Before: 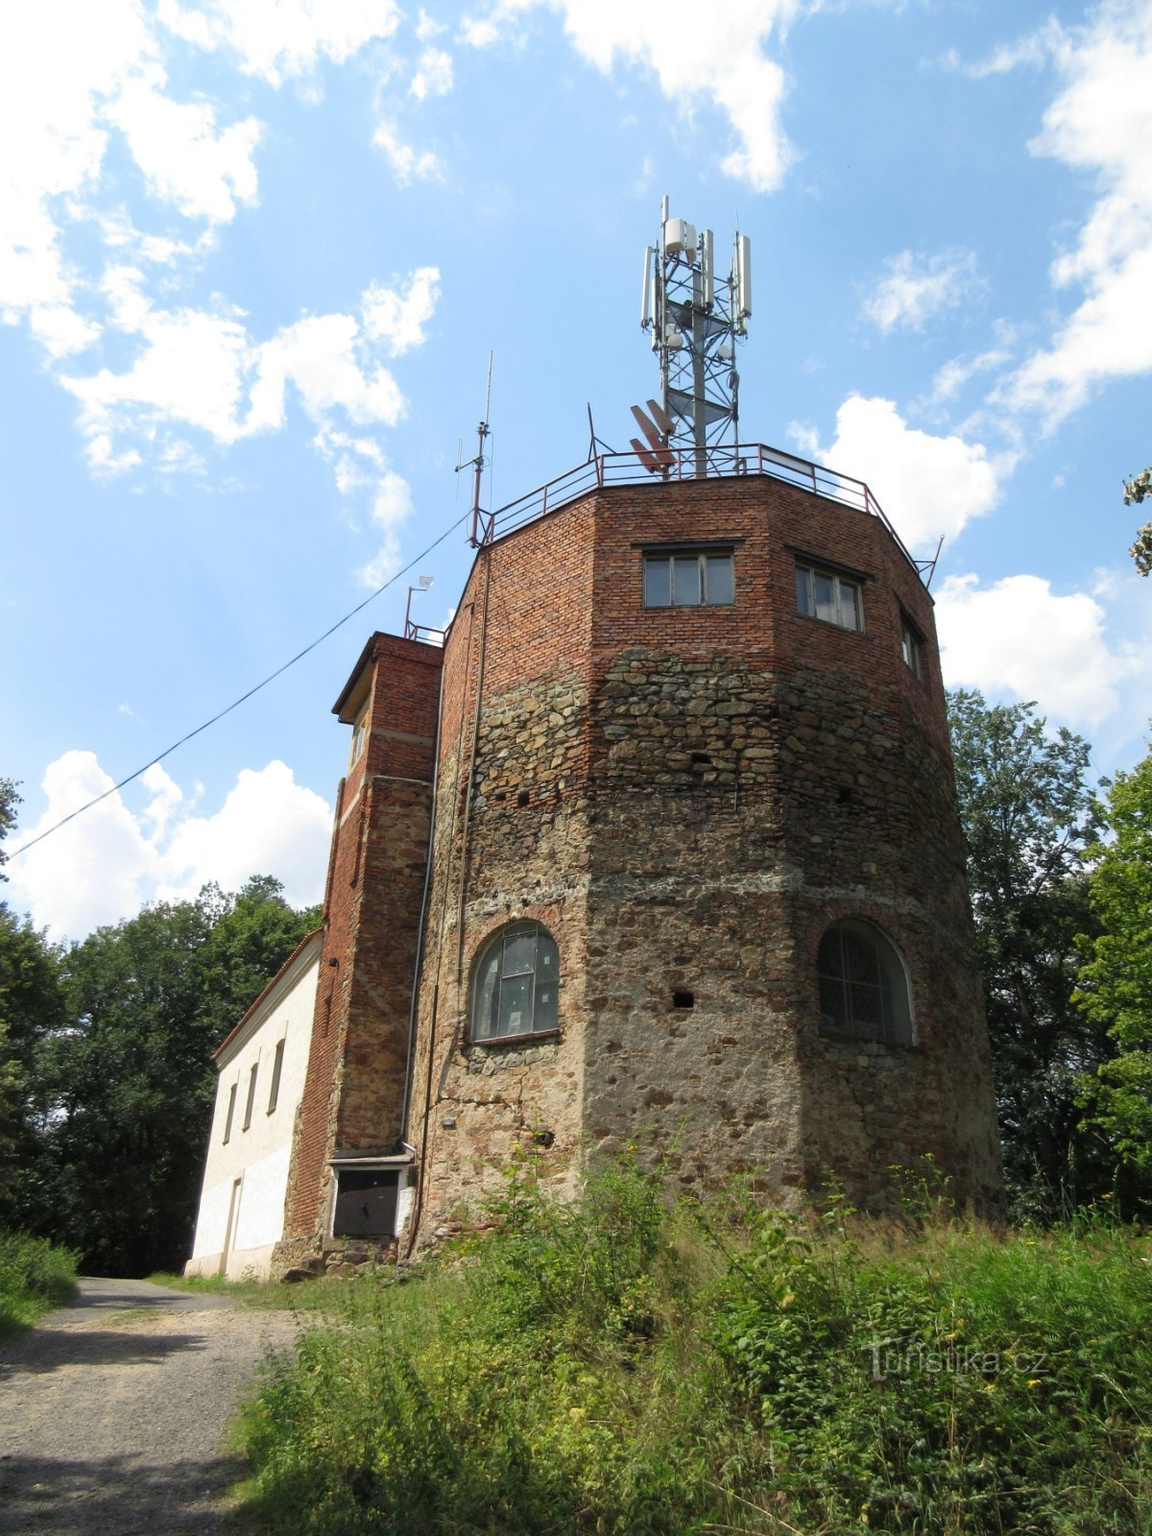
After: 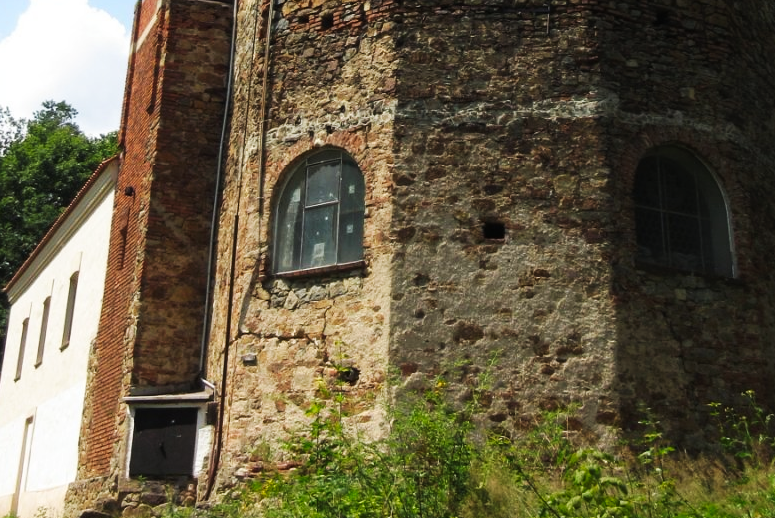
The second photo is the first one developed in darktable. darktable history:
tone curve: curves: ch0 [(0, 0) (0.003, 0.009) (0.011, 0.013) (0.025, 0.019) (0.044, 0.029) (0.069, 0.04) (0.1, 0.053) (0.136, 0.08) (0.177, 0.114) (0.224, 0.151) (0.277, 0.207) (0.335, 0.267) (0.399, 0.35) (0.468, 0.442) (0.543, 0.545) (0.623, 0.656) (0.709, 0.752) (0.801, 0.843) (0.898, 0.932) (1, 1)], preserve colors none
crop: left 18.209%, top 50.714%, right 17.207%, bottom 16.864%
